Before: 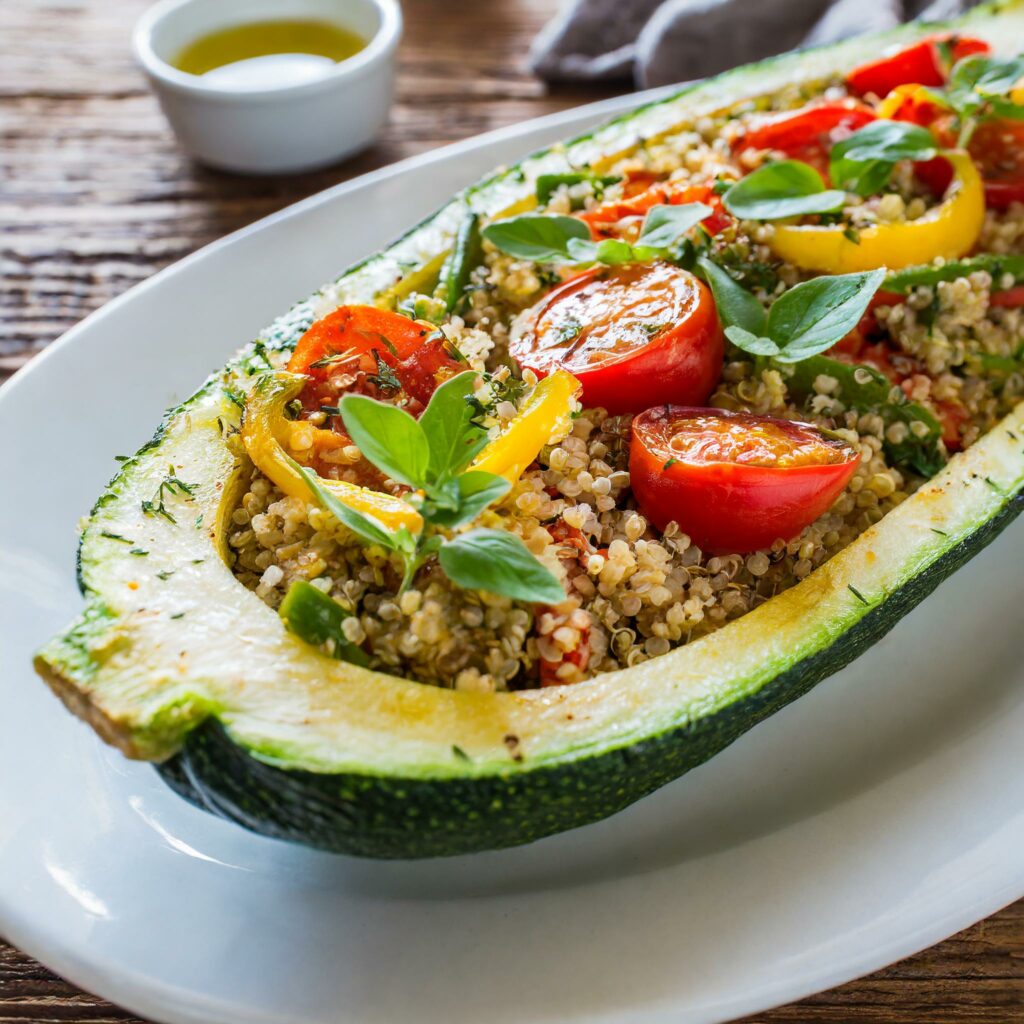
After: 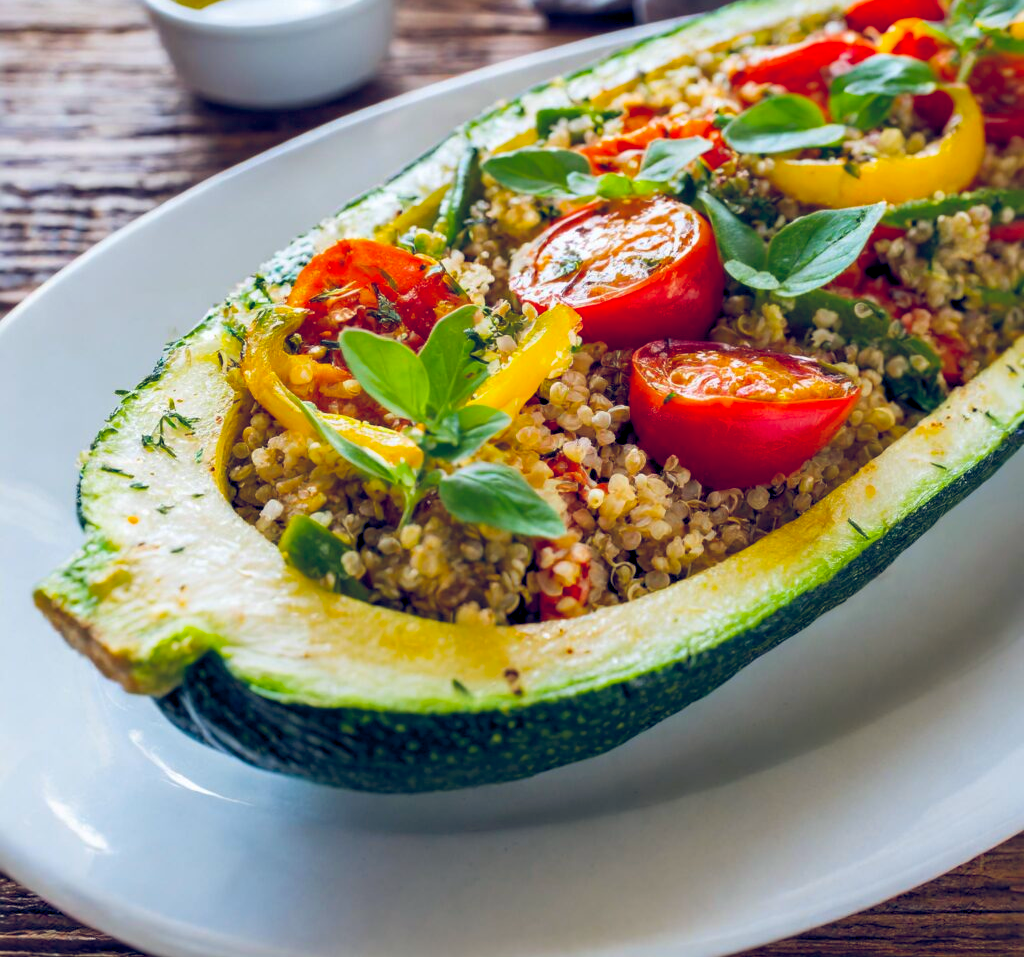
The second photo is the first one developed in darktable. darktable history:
color balance rgb: global offset › luminance -0.284%, global offset › chroma 0.318%, global offset › hue 259.14°, perceptual saturation grading › global saturation 30.348%
crop and rotate: top 6.446%
